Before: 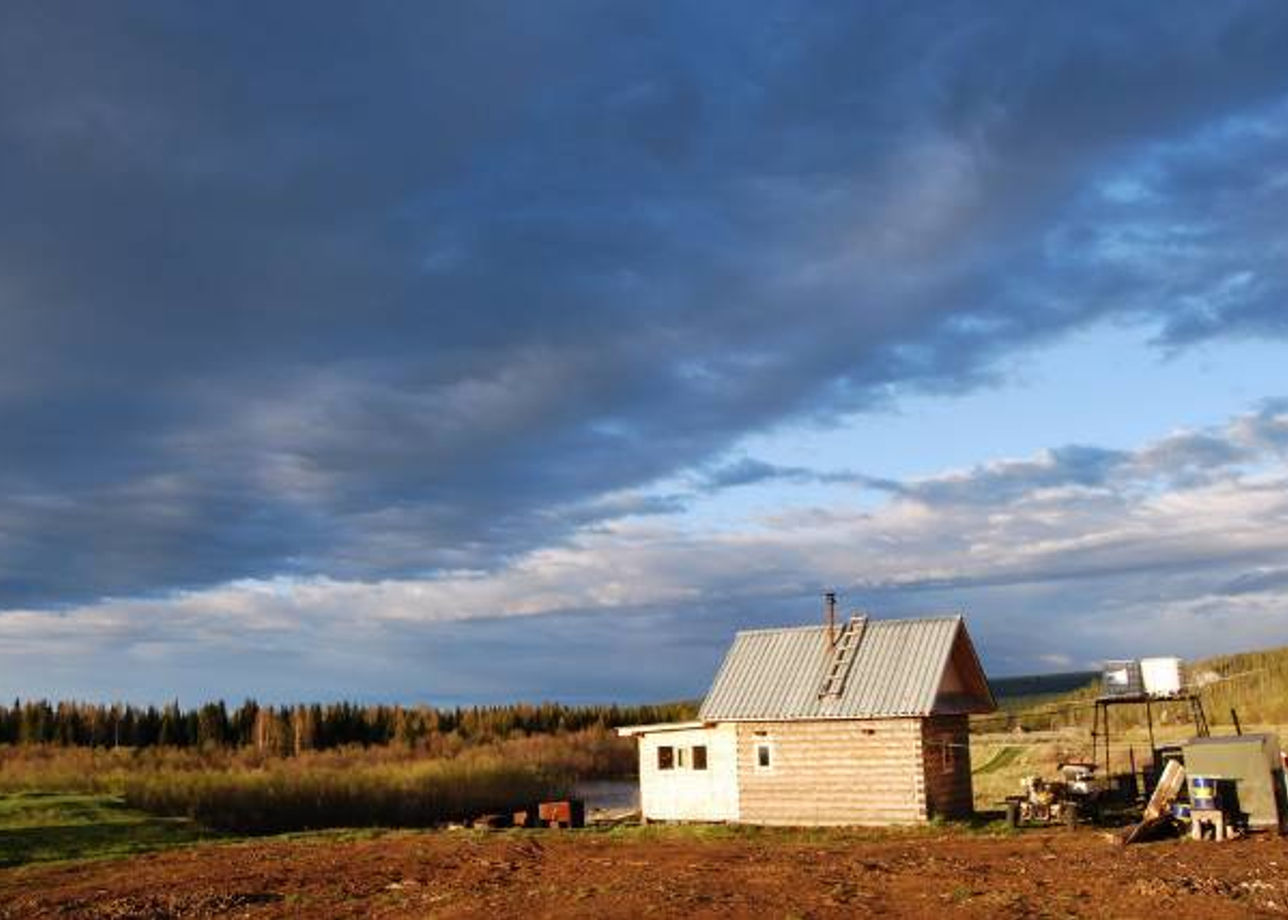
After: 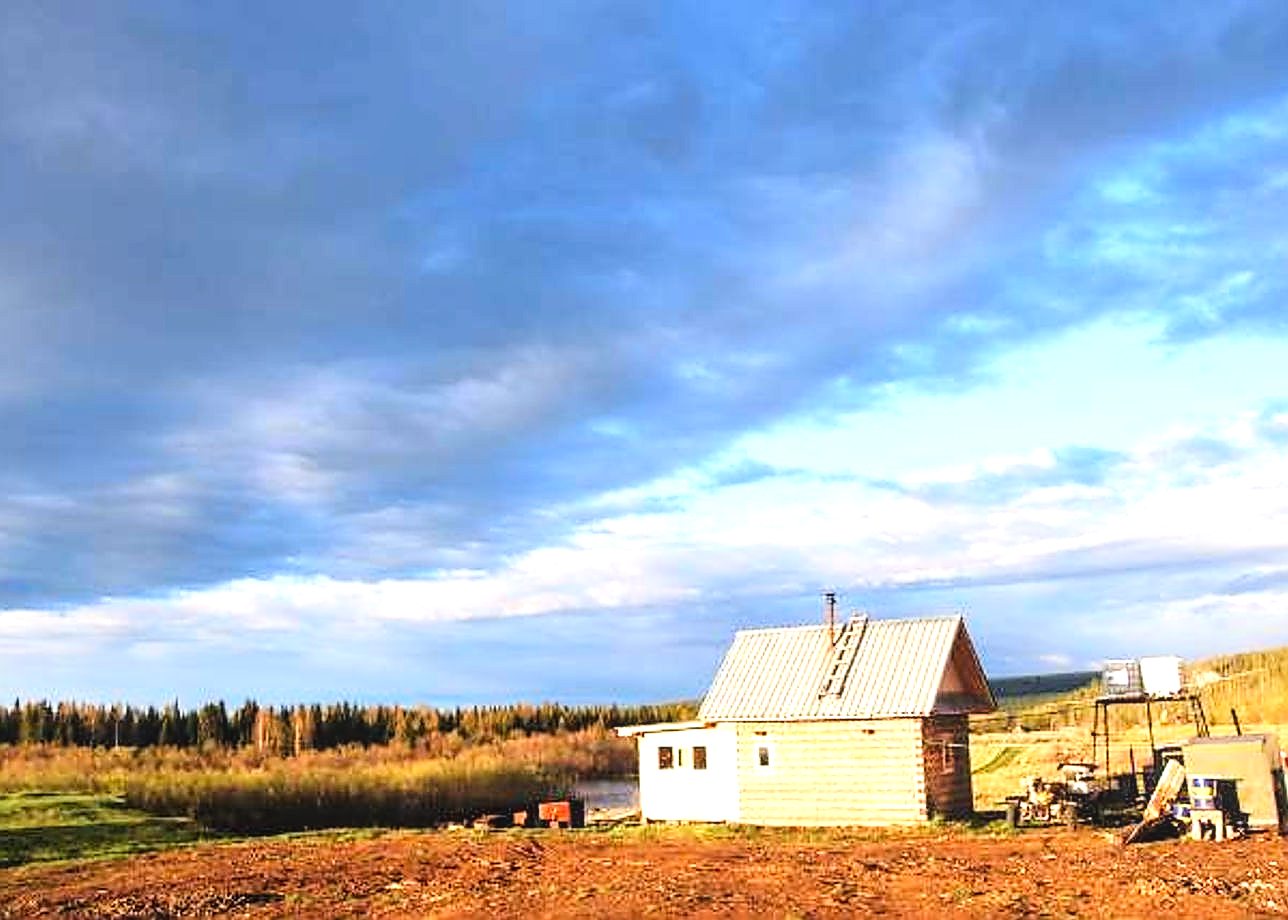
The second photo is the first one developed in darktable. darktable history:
tone curve: curves: ch0 [(0, 0) (0.004, 0.001) (0.133, 0.112) (0.325, 0.362) (0.832, 0.893) (1, 1)], color space Lab, linked channels, preserve colors none
local contrast: detail 110%
sharpen: radius 1.4, amount 1.25, threshold 0.7
exposure: black level correction 0, exposure 1.1 EV, compensate highlight preservation false
